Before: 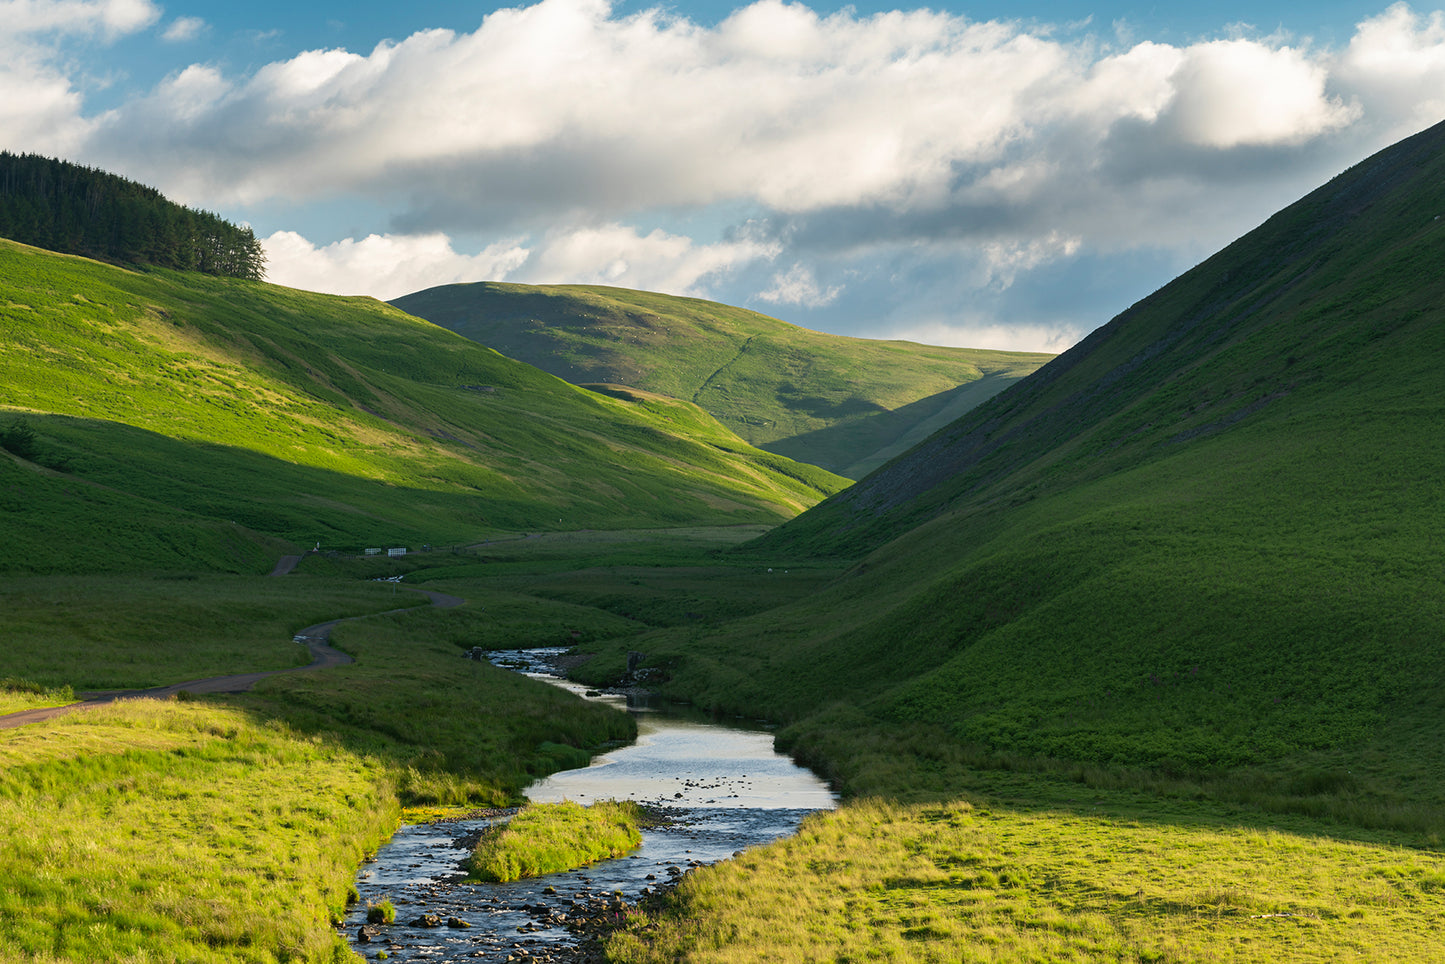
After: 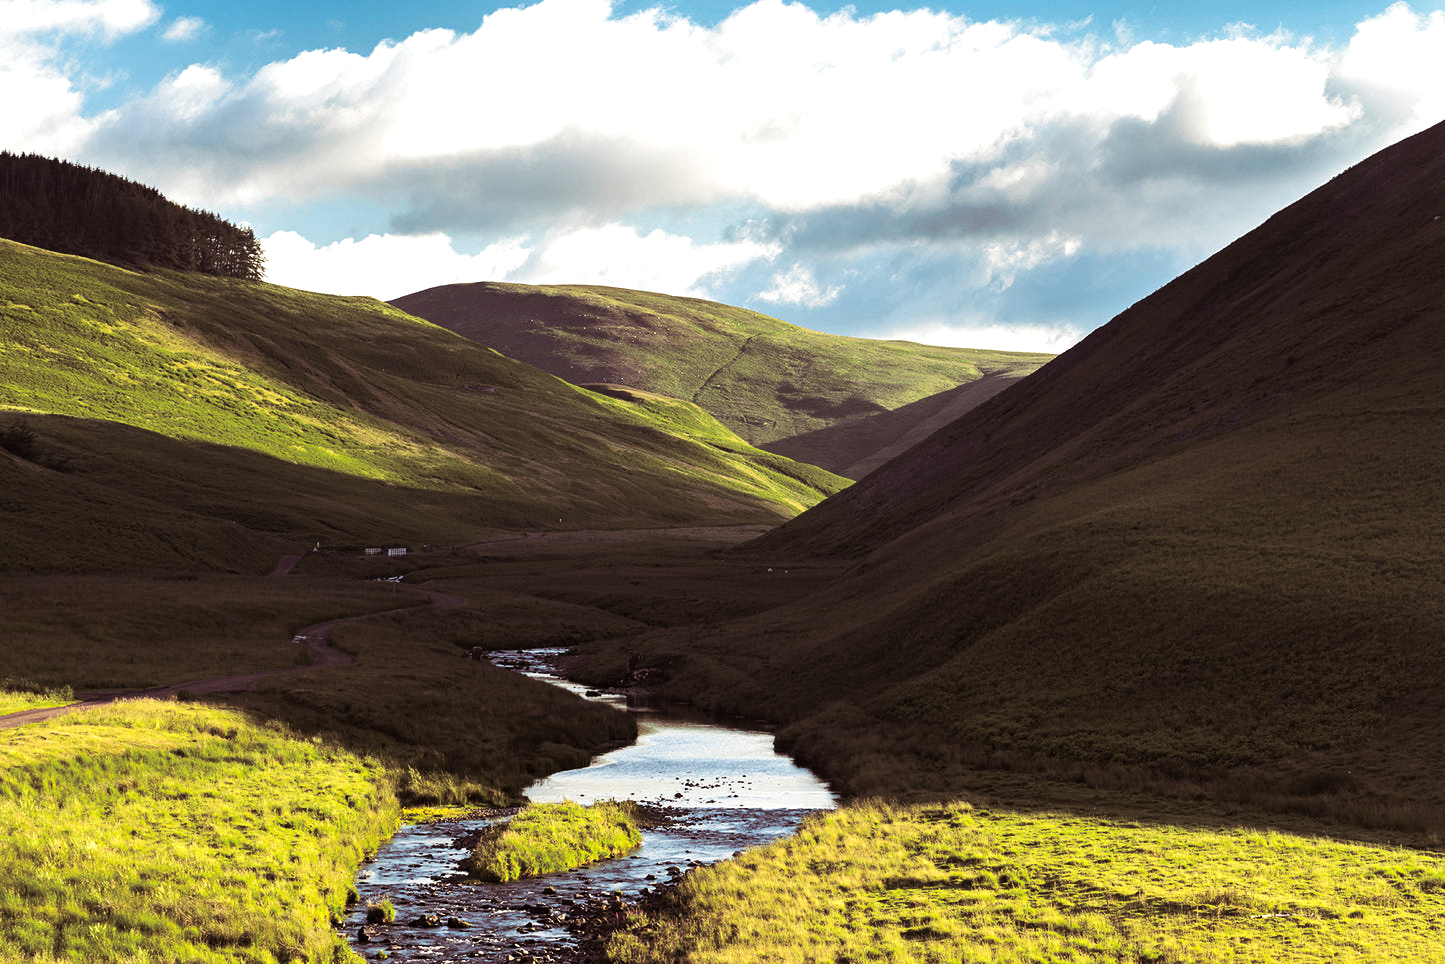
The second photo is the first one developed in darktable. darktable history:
split-toning: shadows › saturation 0.41, highlights › saturation 0, compress 33.55%
tone equalizer: -8 EV -0.75 EV, -7 EV -0.7 EV, -6 EV -0.6 EV, -5 EV -0.4 EV, -3 EV 0.4 EV, -2 EV 0.6 EV, -1 EV 0.7 EV, +0 EV 0.75 EV, edges refinement/feathering 500, mask exposure compensation -1.57 EV, preserve details no
